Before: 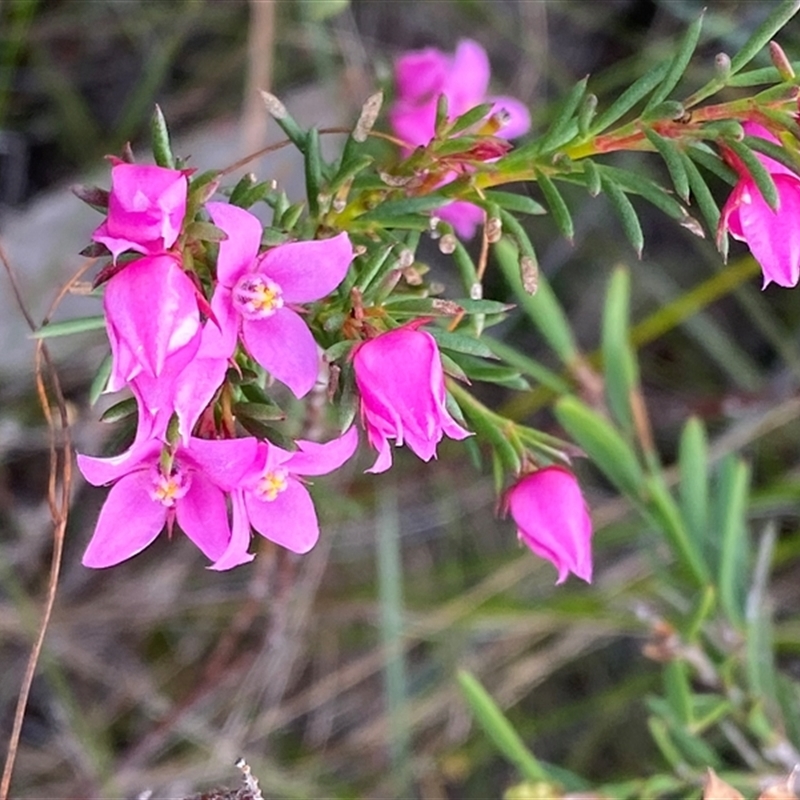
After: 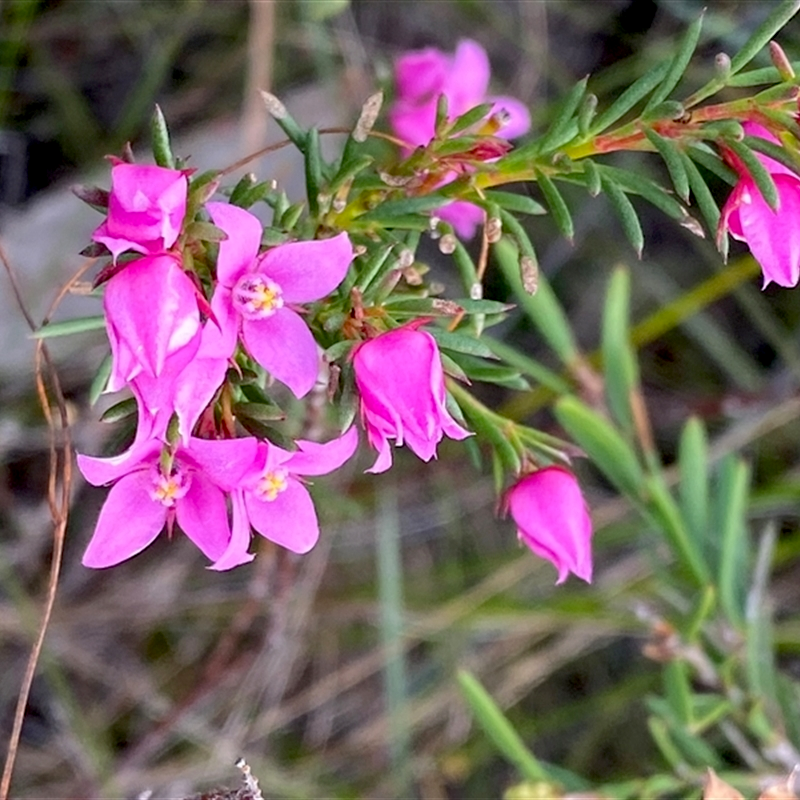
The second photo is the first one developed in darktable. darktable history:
shadows and highlights: shadows -23.18, highlights 46.39, soften with gaussian
exposure: black level correction 0.01, exposure 0.009 EV, compensate highlight preservation false
